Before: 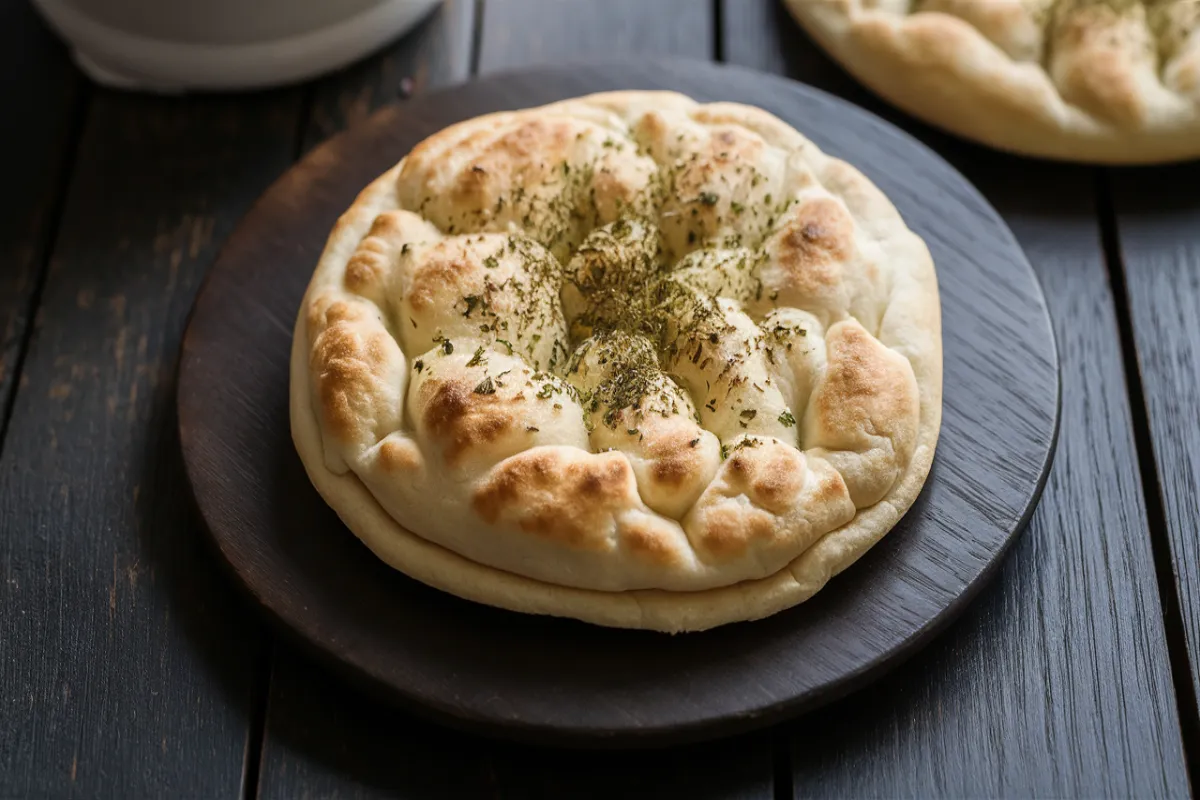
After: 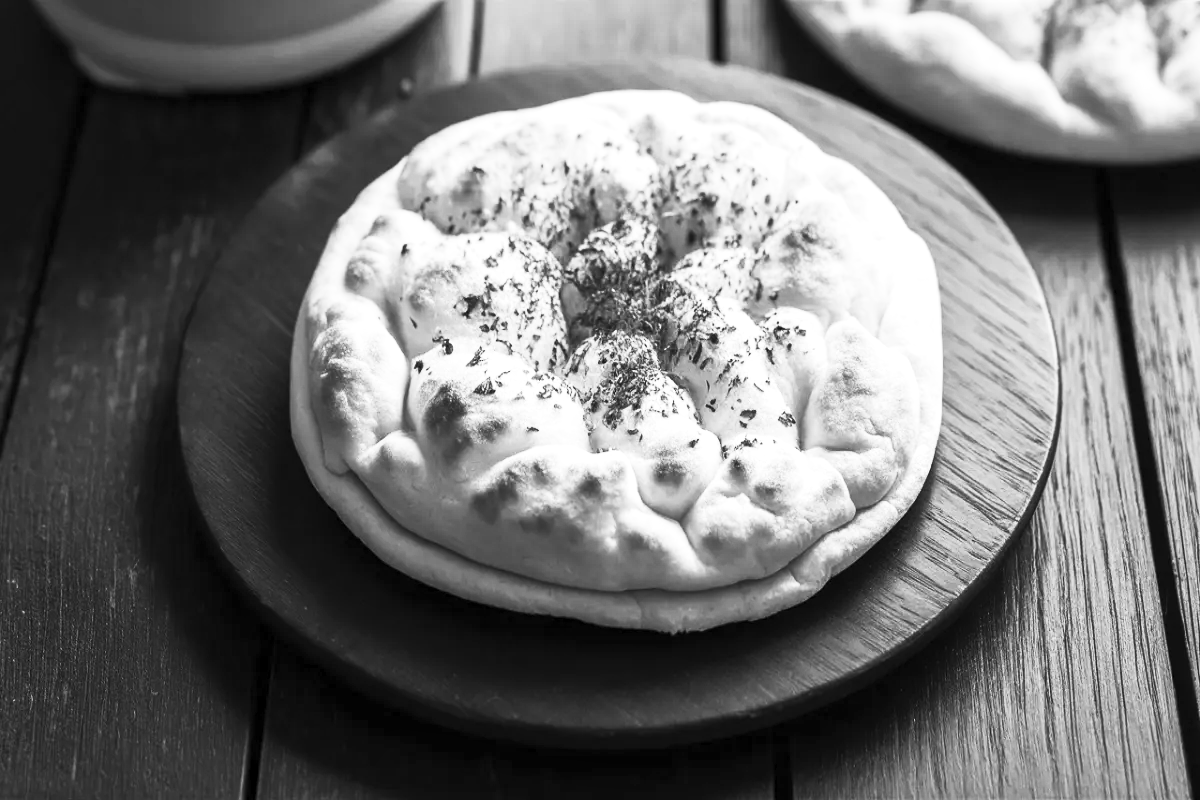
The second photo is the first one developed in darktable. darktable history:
contrast brightness saturation: contrast 0.53, brightness 0.47, saturation -1
velvia: on, module defaults
local contrast: mode bilateral grid, contrast 20, coarseness 50, detail 120%, midtone range 0.2
